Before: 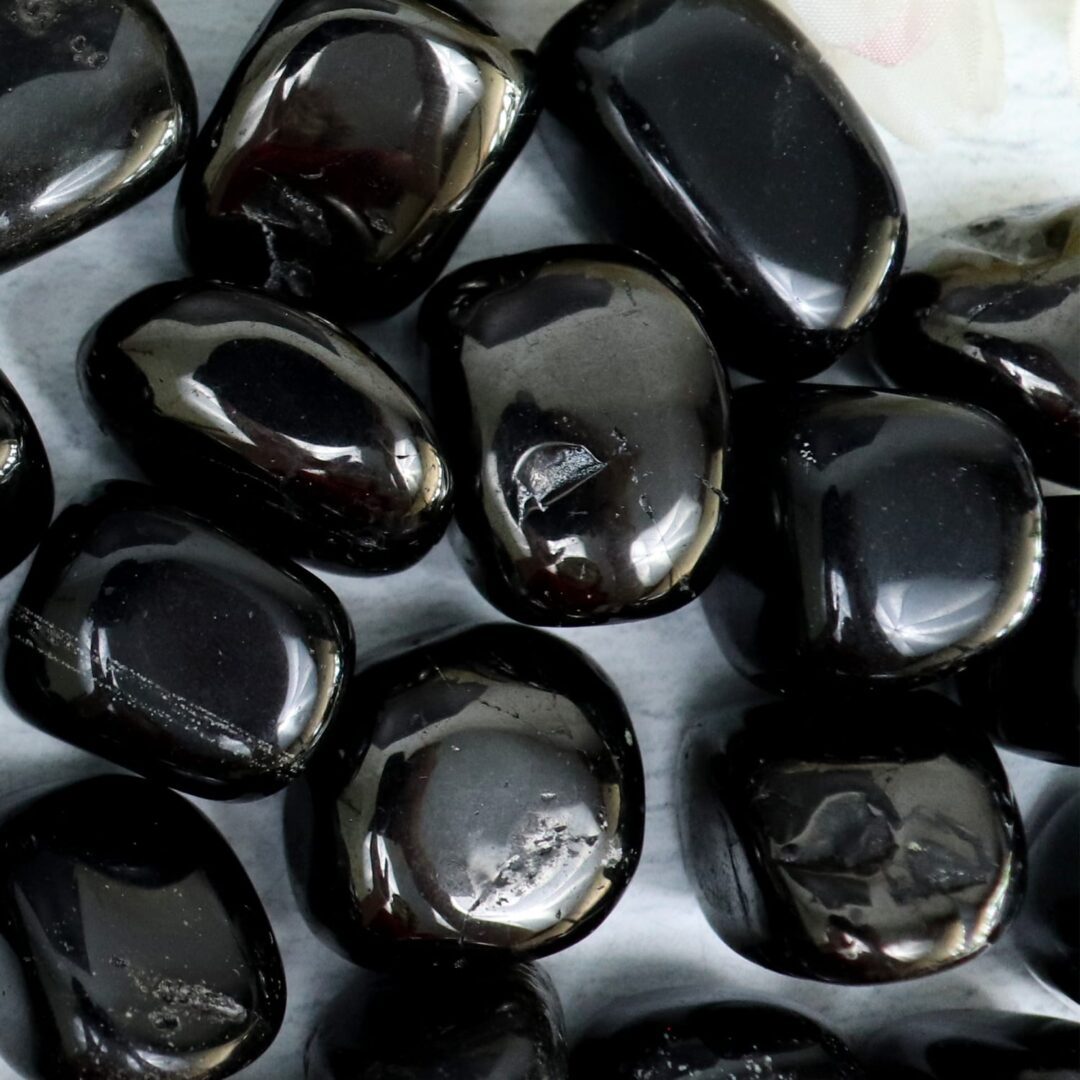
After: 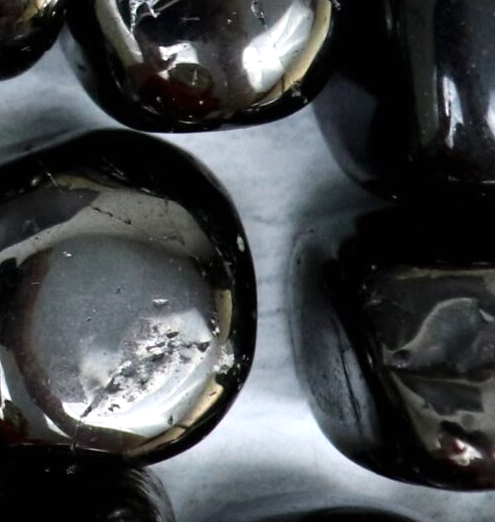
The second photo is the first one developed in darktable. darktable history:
crop: left 35.976%, top 45.819%, right 18.162%, bottom 5.807%
exposure: black level correction 0, exposure 0.3 EV, compensate highlight preservation false
